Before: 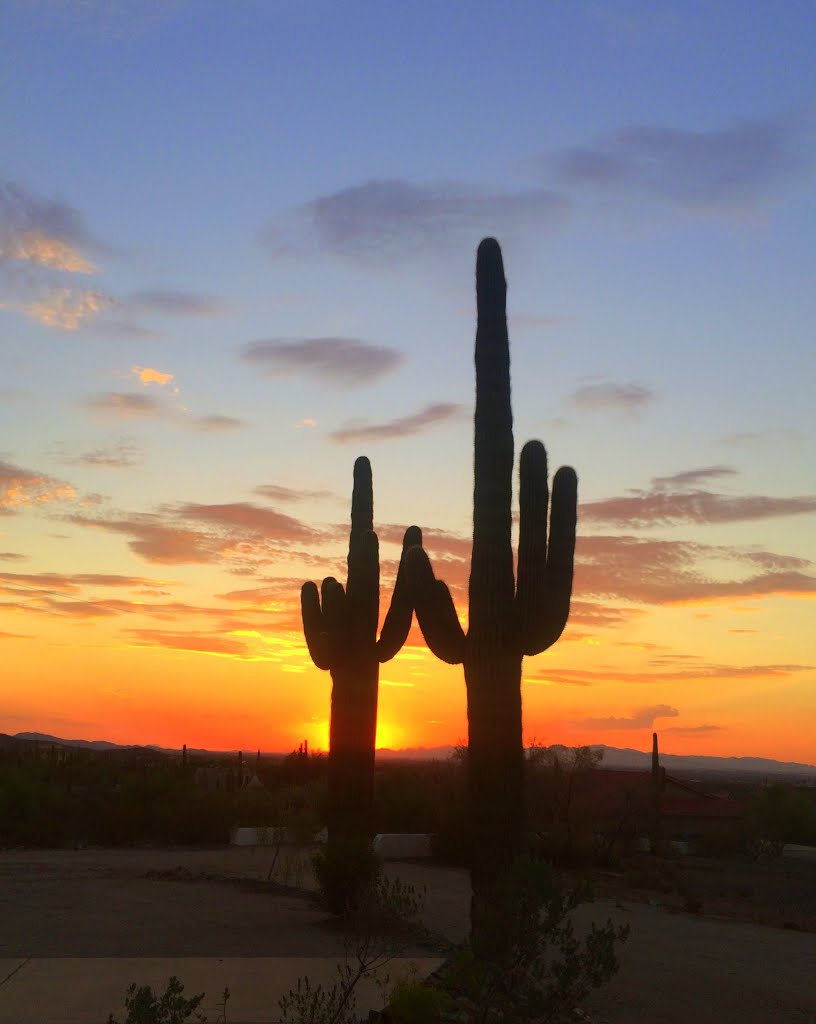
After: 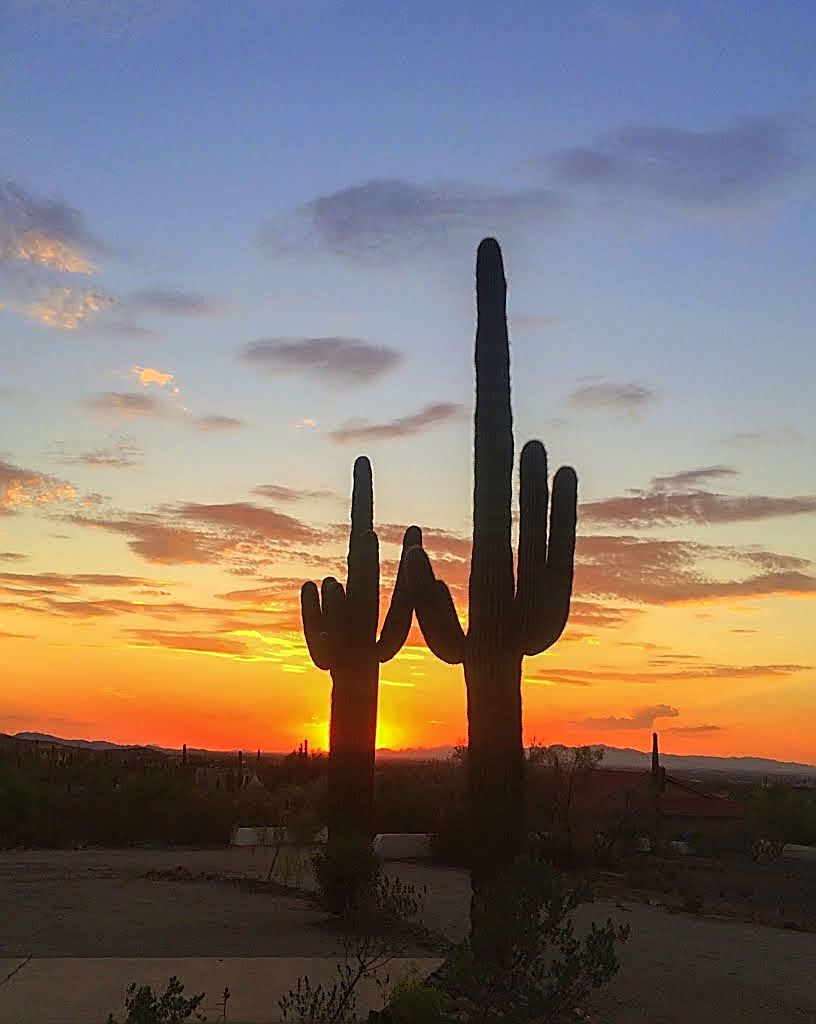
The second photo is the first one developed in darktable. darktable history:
local contrast: on, module defaults
sharpen: radius 1.705, amount 1.295
